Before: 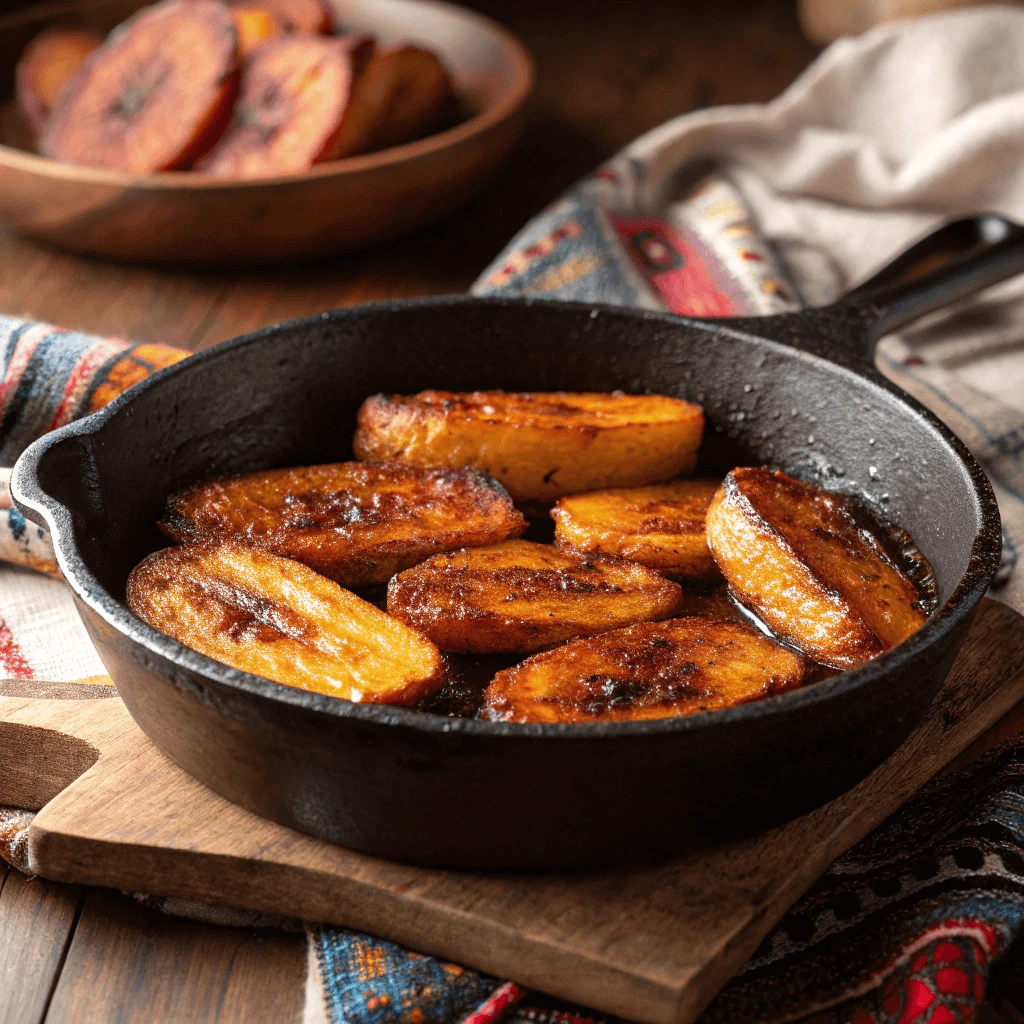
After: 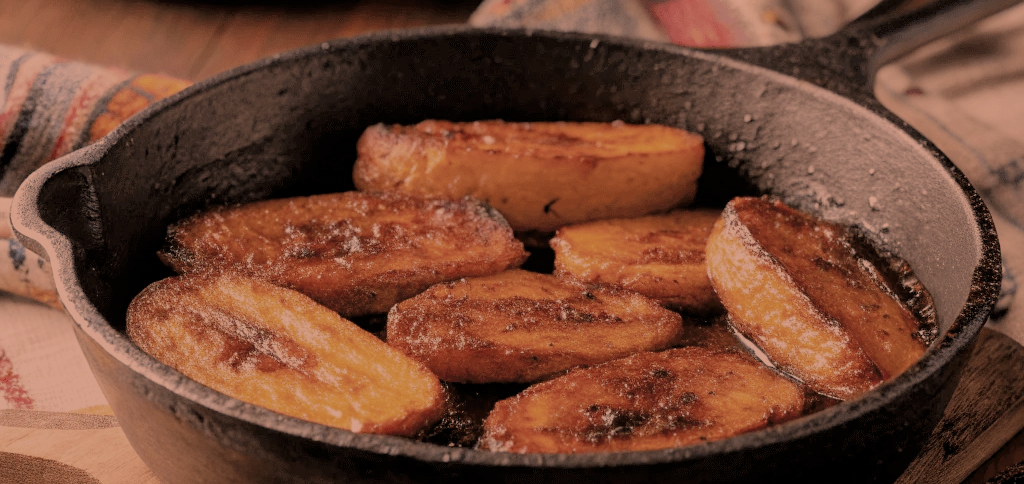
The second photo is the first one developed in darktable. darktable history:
color correction: highlights a* 39.28, highlights b* 39.75, saturation 0.686
crop and rotate: top 26.464%, bottom 26.257%
filmic rgb: black relative exposure -7.98 EV, white relative exposure 8.02 EV, target black luminance 0%, hardness 2.42, latitude 76.32%, contrast 0.571, shadows ↔ highlights balance 0.016%
